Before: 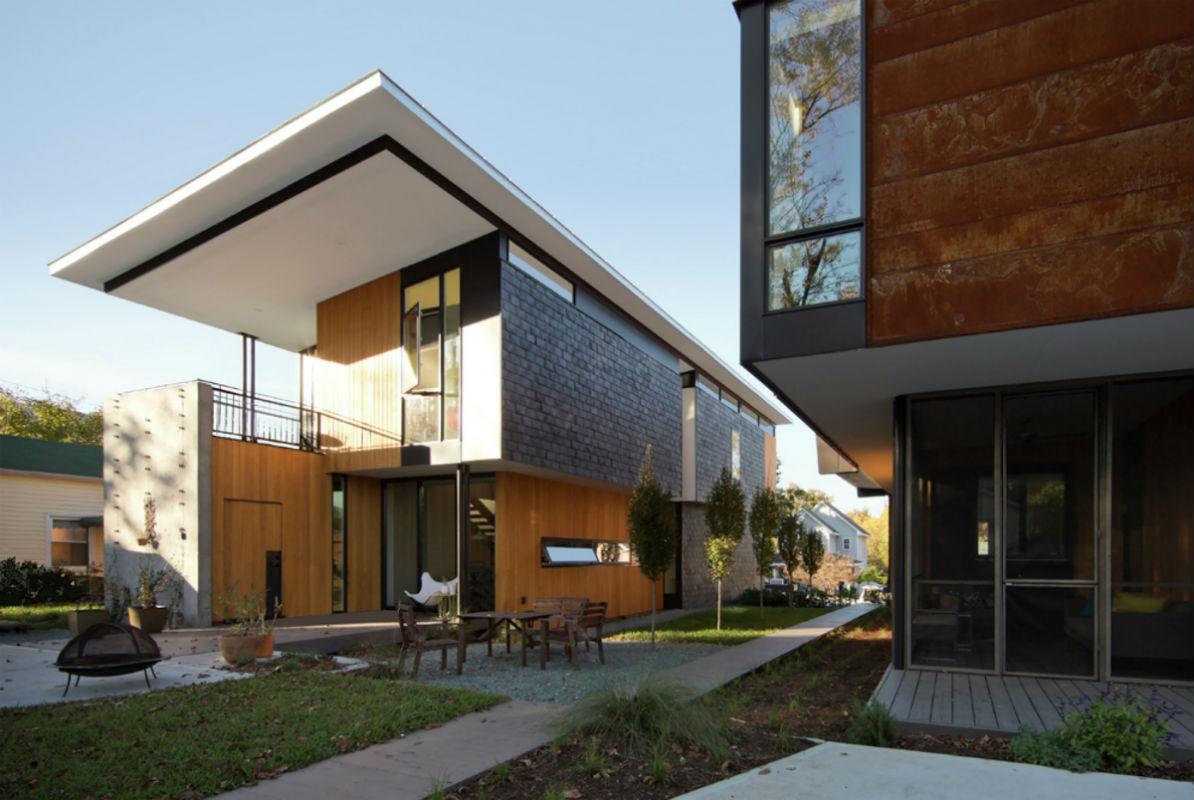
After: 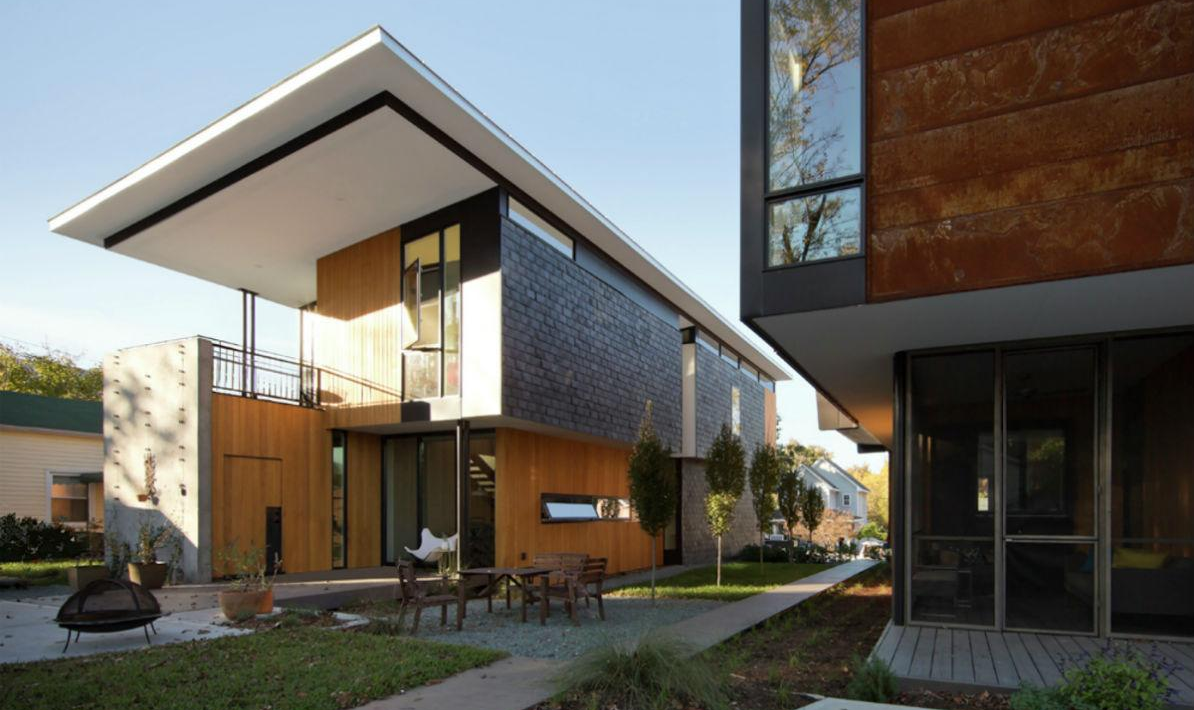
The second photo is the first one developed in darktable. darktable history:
rotate and perspective: automatic cropping off
crop and rotate: top 5.609%, bottom 5.609%
tone equalizer: on, module defaults
